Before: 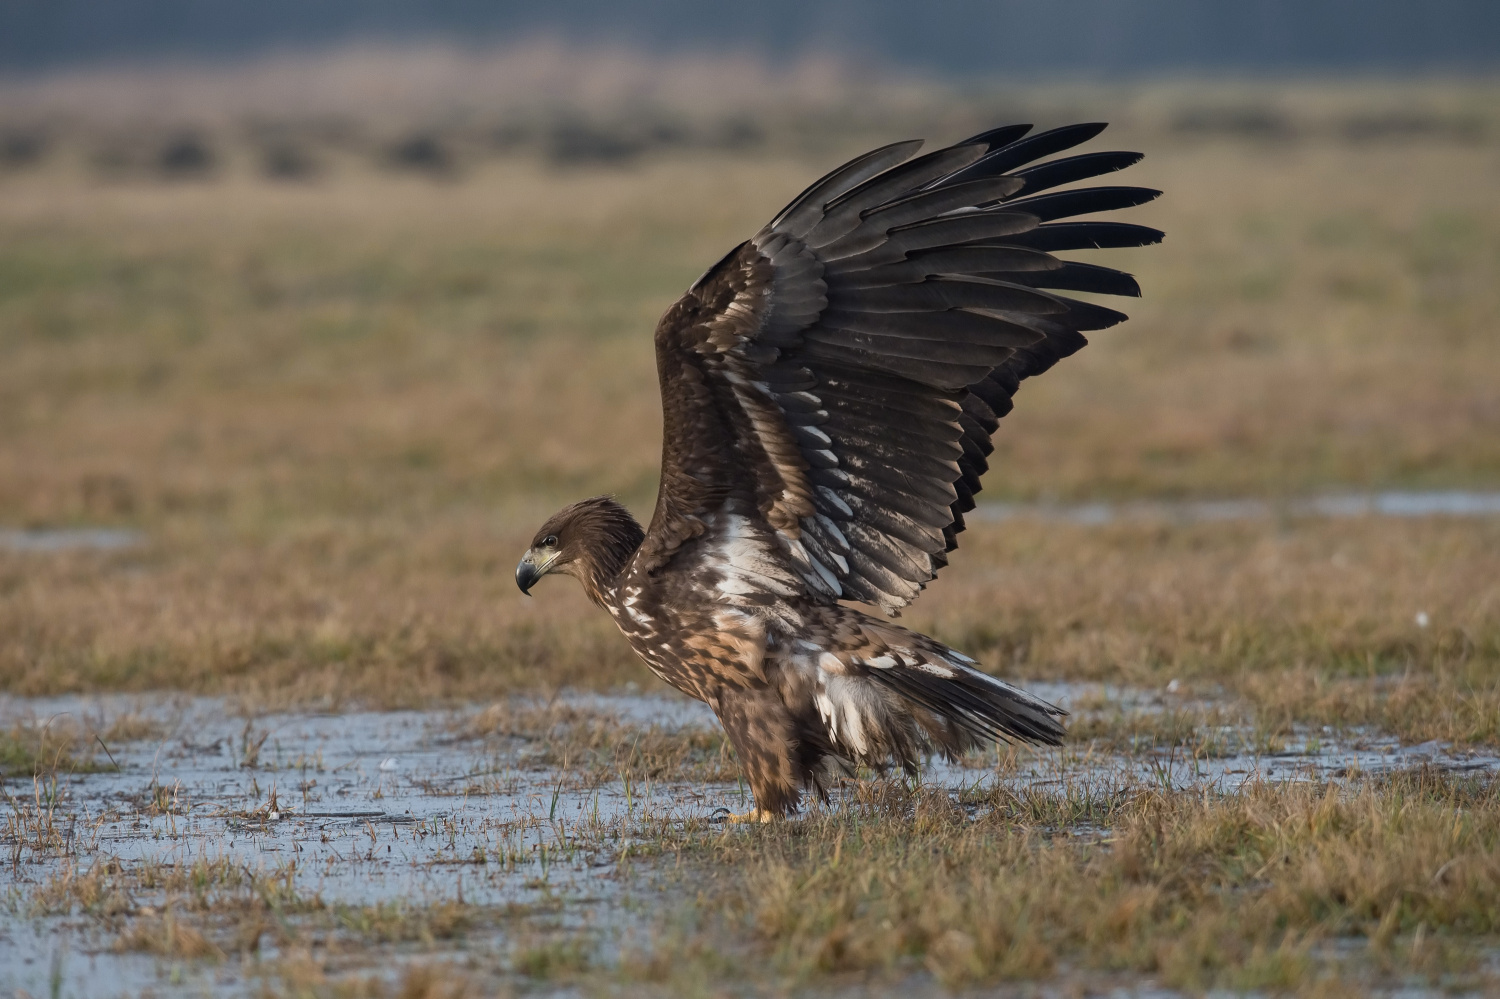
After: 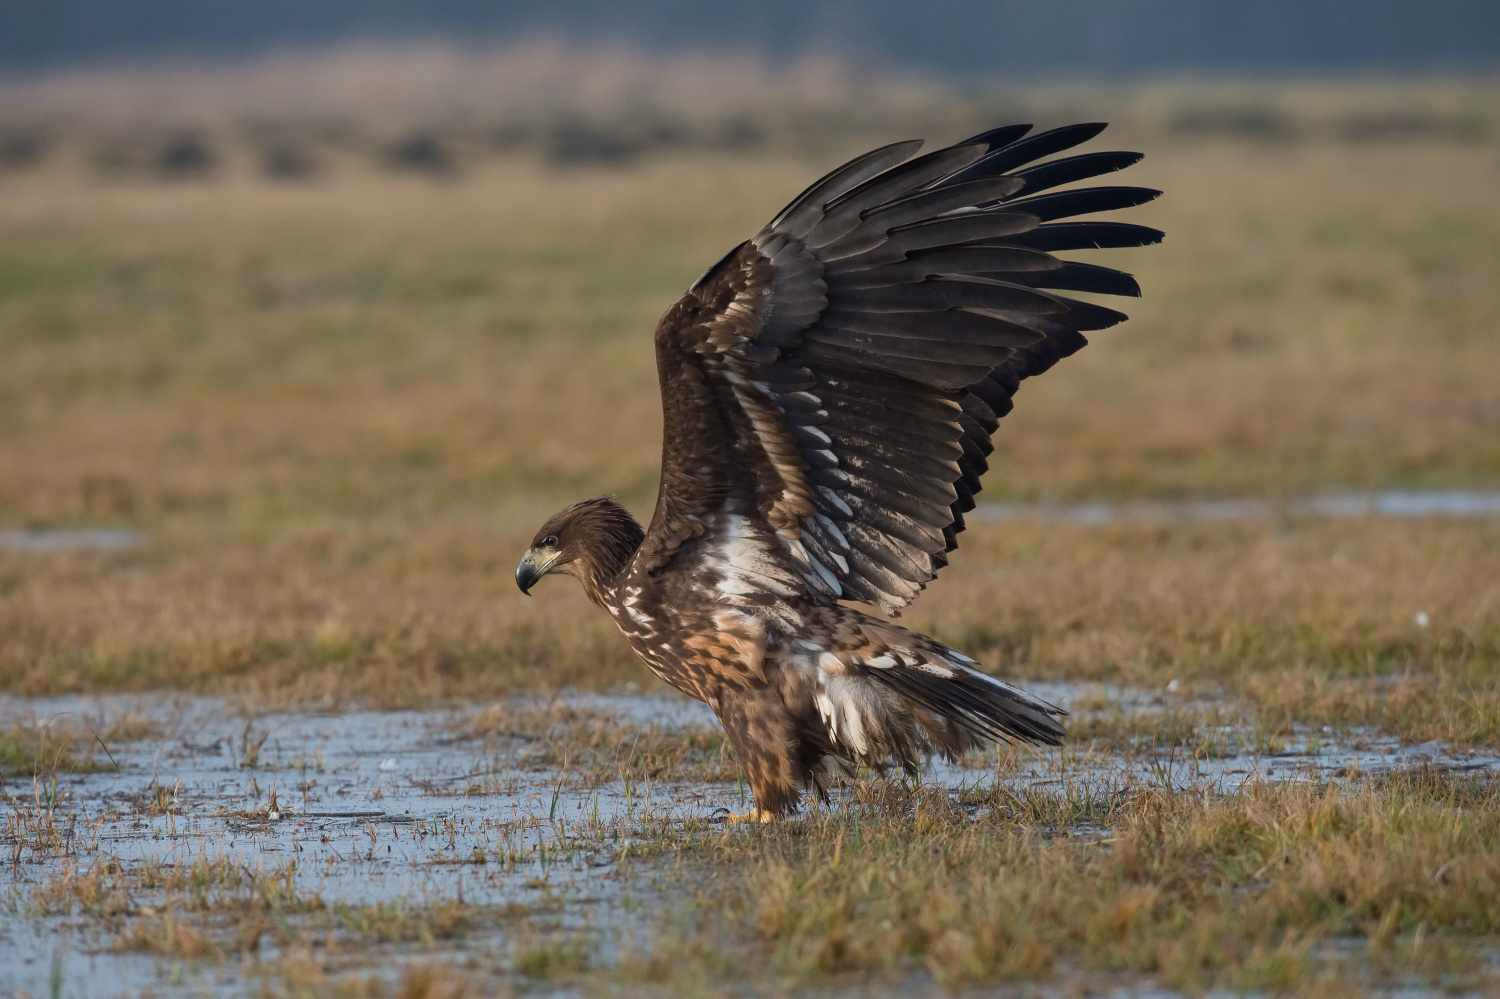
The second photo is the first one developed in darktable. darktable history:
contrast brightness saturation: saturation 0.179
